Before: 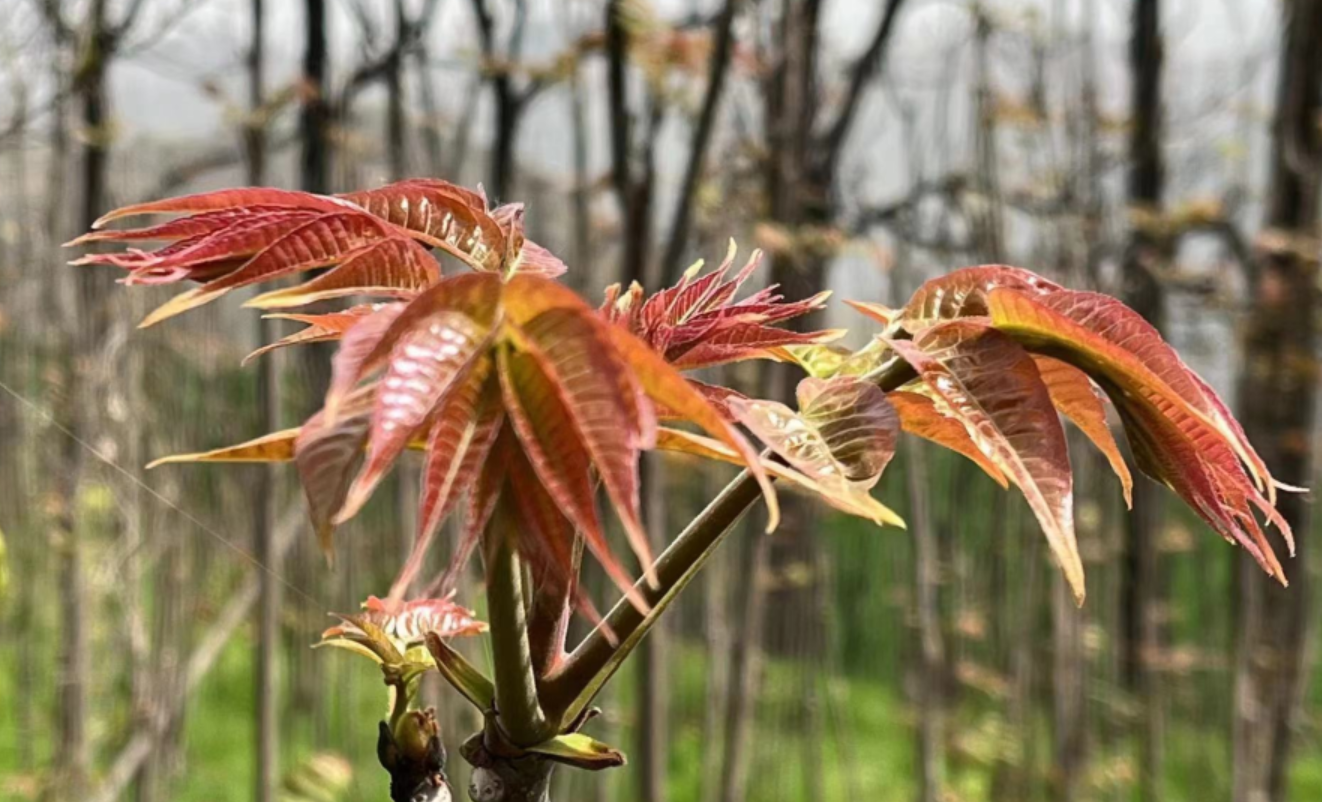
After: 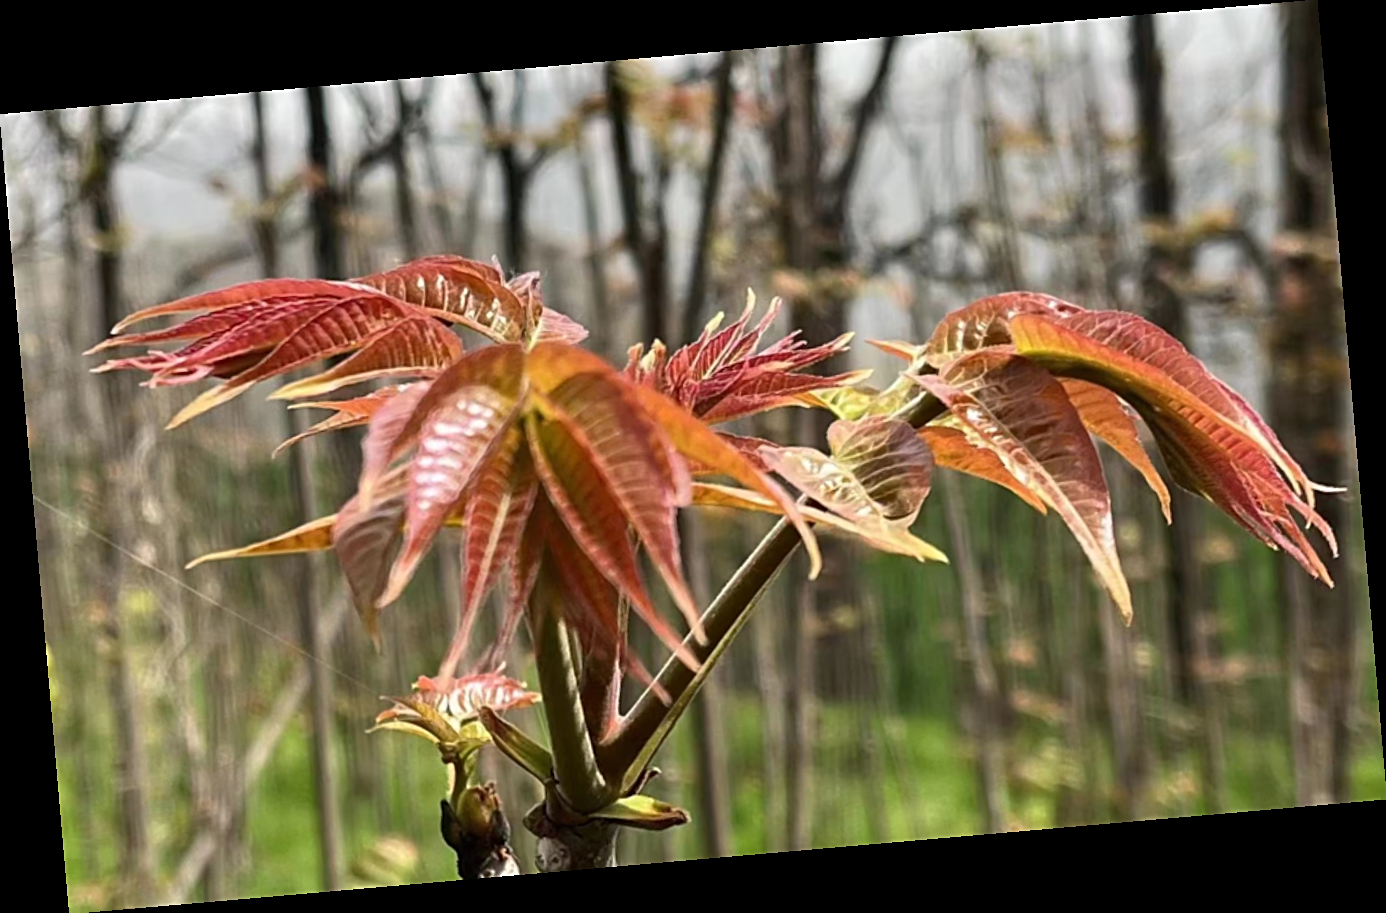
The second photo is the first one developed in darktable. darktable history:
rotate and perspective: rotation -4.98°, automatic cropping off
sharpen: on, module defaults
